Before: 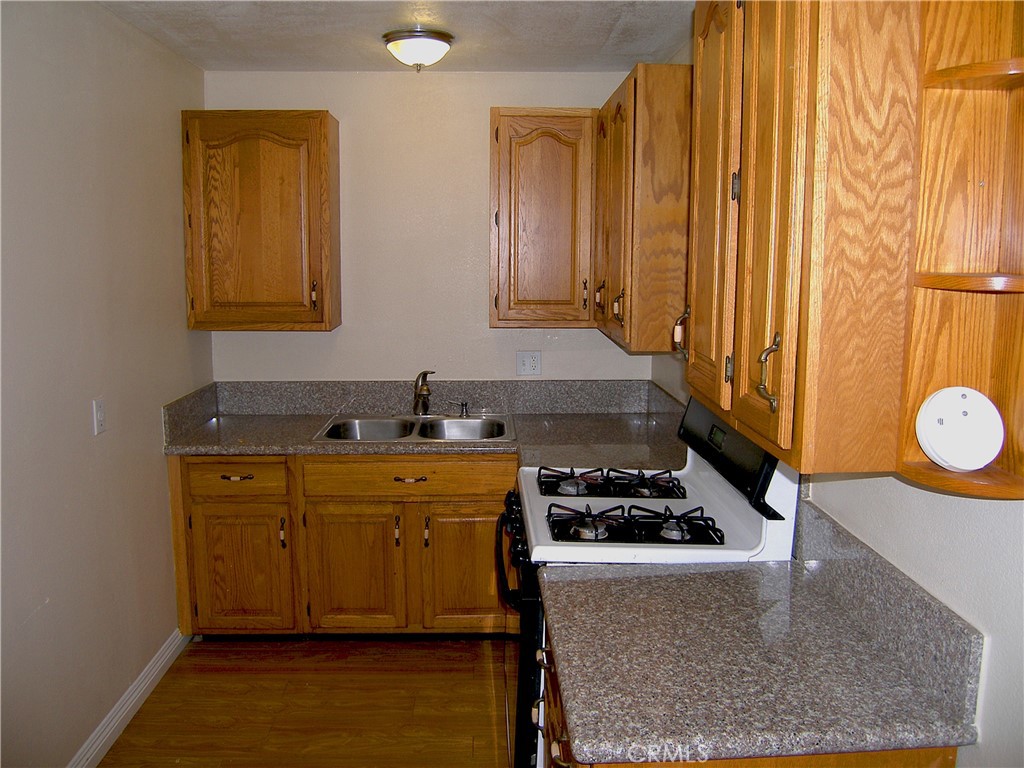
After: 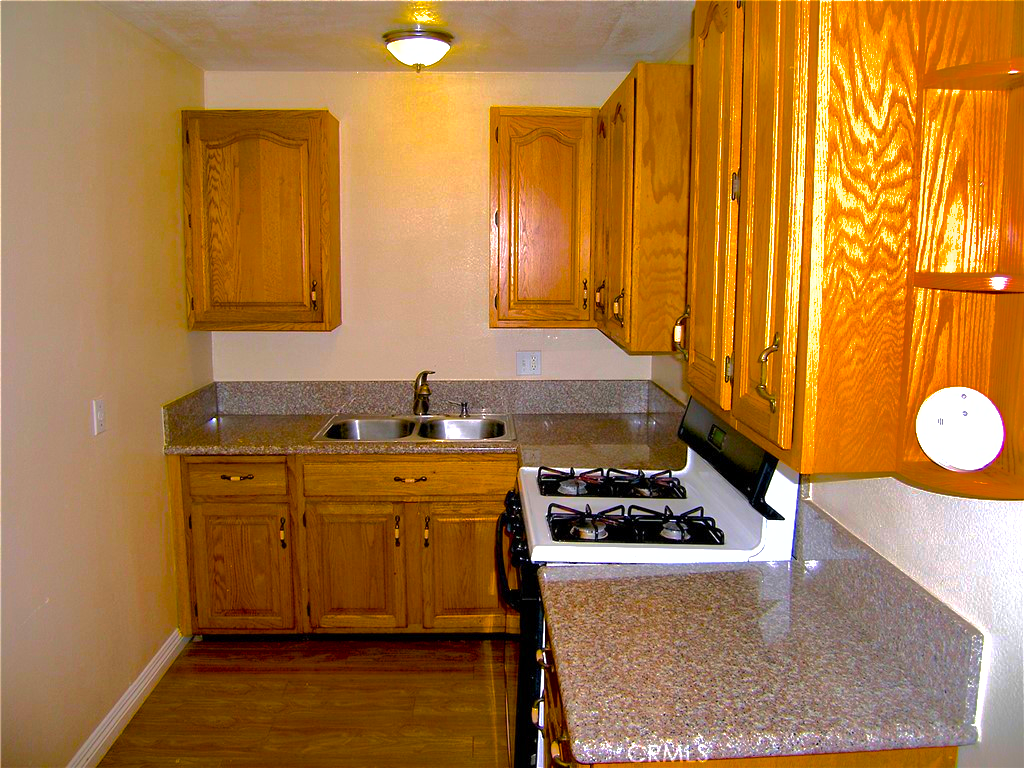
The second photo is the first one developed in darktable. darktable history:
shadows and highlights: shadows -19.91, highlights -73.15
color balance rgb: linear chroma grading › global chroma 25%, perceptual saturation grading › global saturation 40%, perceptual brilliance grading › global brilliance 30%, global vibrance 40%
